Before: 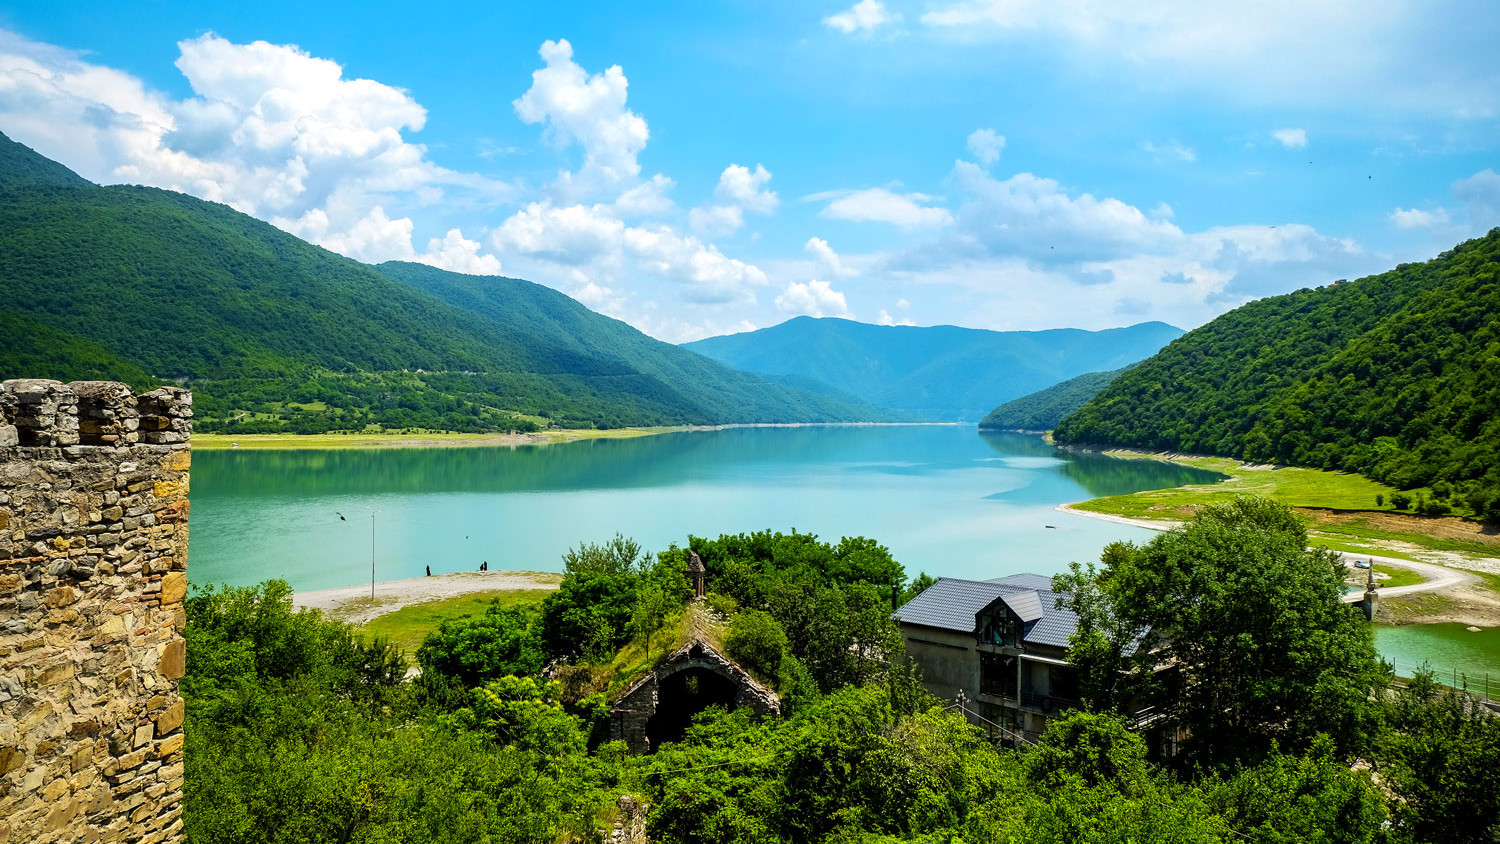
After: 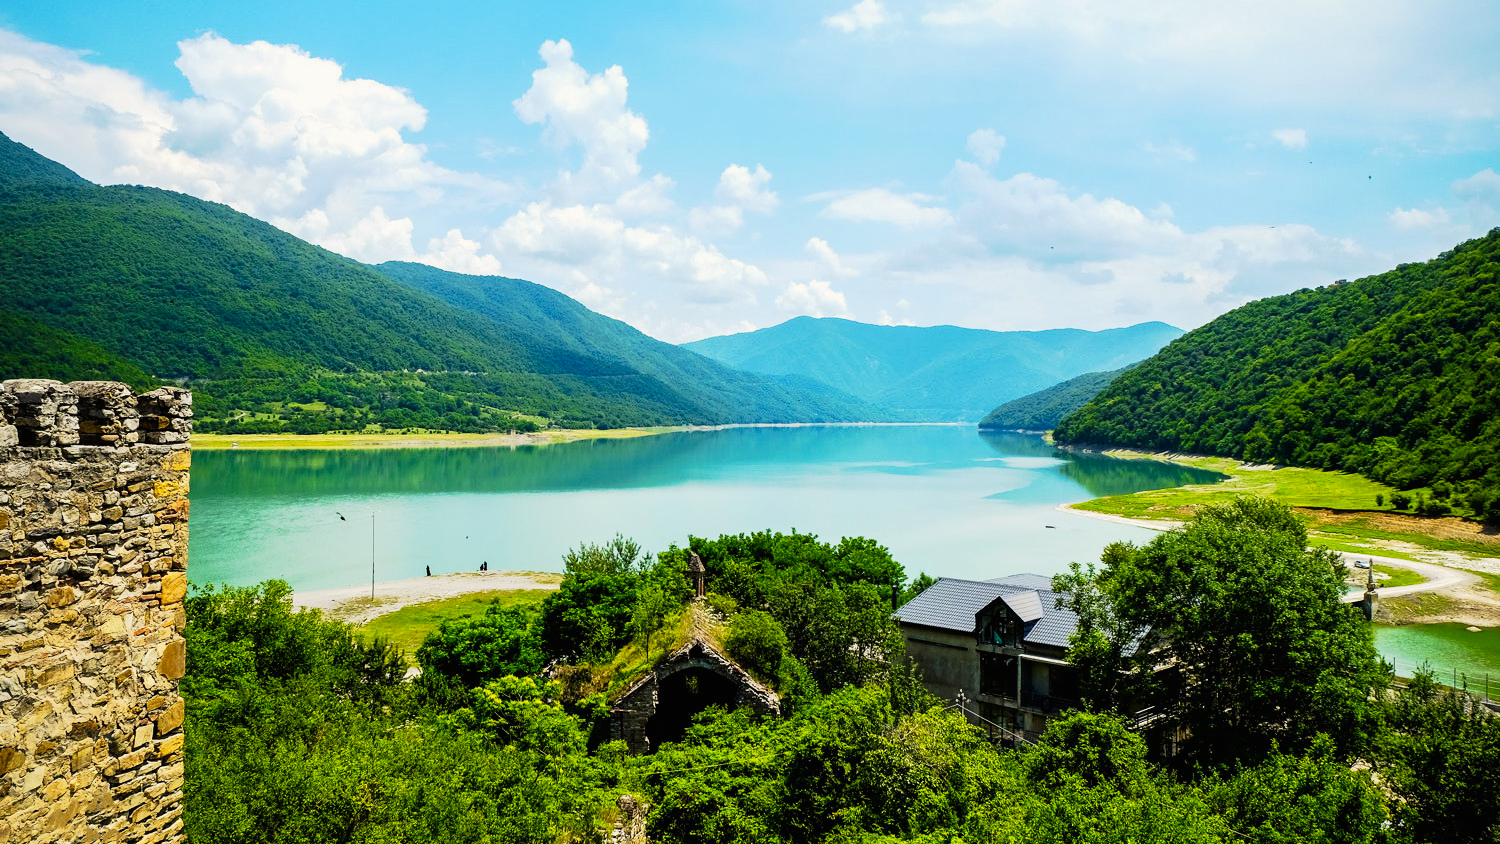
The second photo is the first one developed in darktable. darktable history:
tone curve: curves: ch0 [(0, 0.006) (0.037, 0.022) (0.123, 0.105) (0.19, 0.173) (0.277, 0.279) (0.474, 0.517) (0.597, 0.662) (0.687, 0.774) (0.855, 0.891) (1, 0.982)]; ch1 [(0, 0) (0.243, 0.245) (0.422, 0.415) (0.493, 0.495) (0.508, 0.503) (0.544, 0.552) (0.557, 0.582) (0.626, 0.672) (0.694, 0.732) (1, 1)]; ch2 [(0, 0) (0.249, 0.216) (0.356, 0.329) (0.424, 0.442) (0.476, 0.483) (0.498, 0.5) (0.517, 0.519) (0.532, 0.539) (0.562, 0.596) (0.614, 0.662) (0.706, 0.757) (0.808, 0.809) (0.991, 0.968)], preserve colors none
color correction: highlights b* 2.92
